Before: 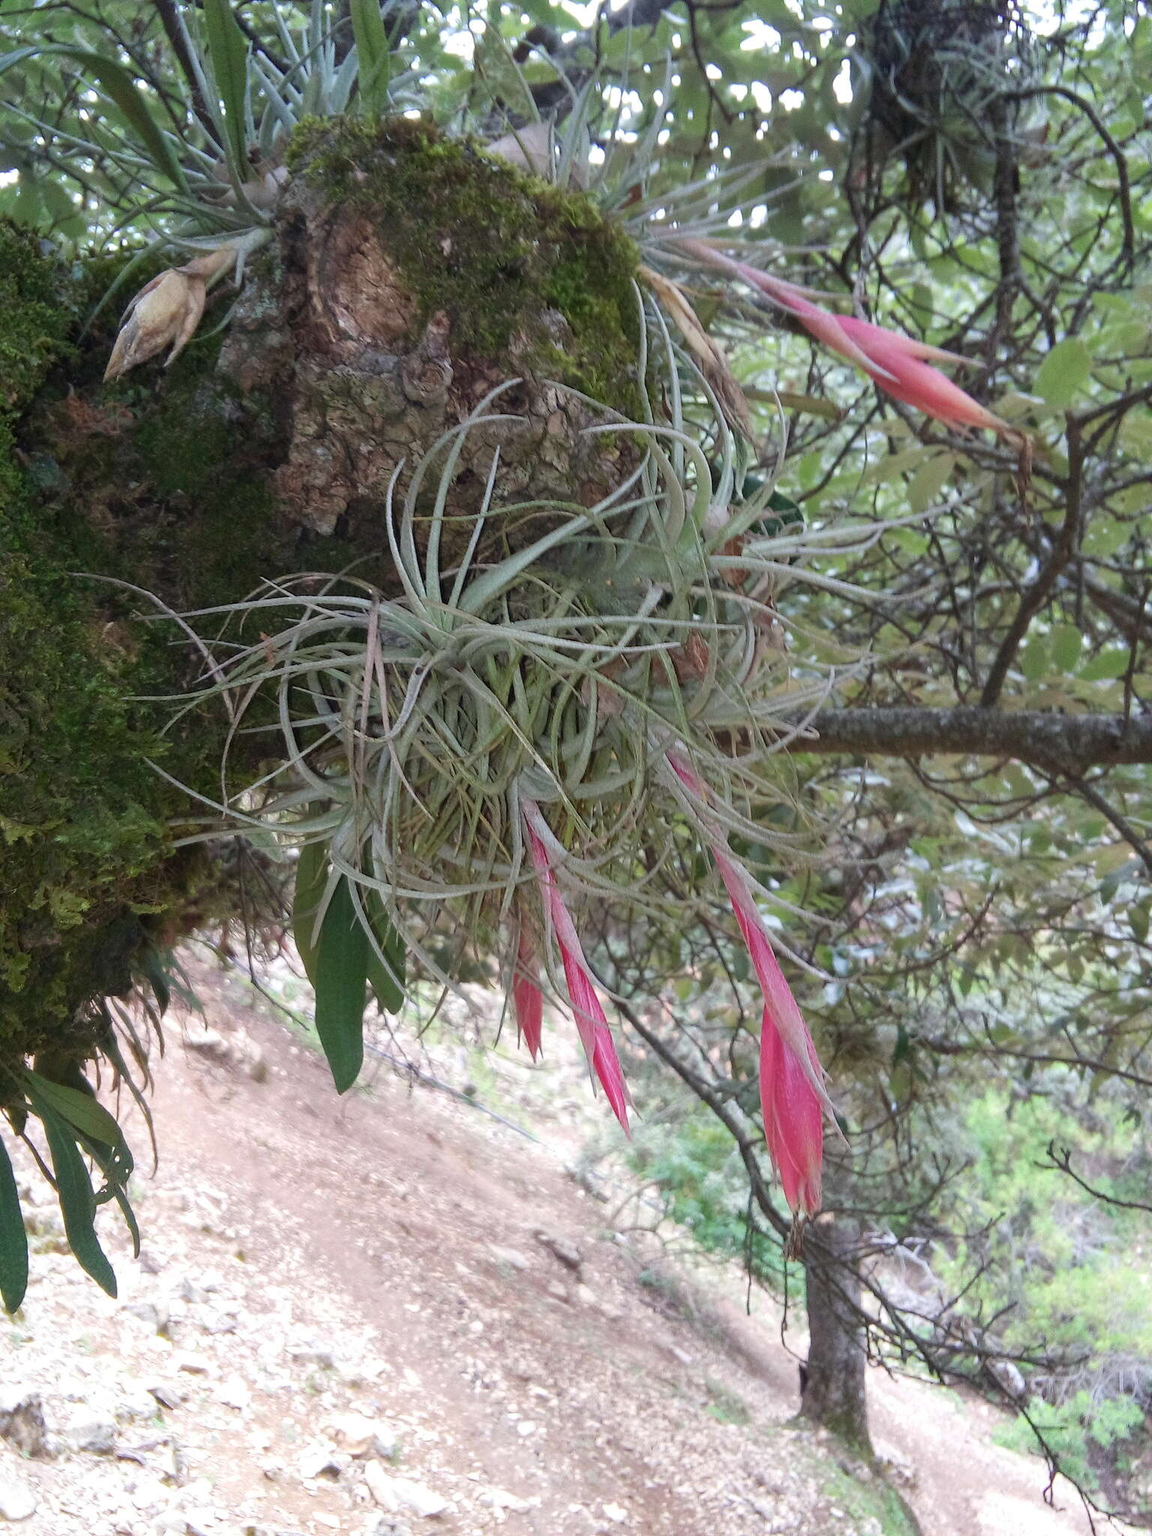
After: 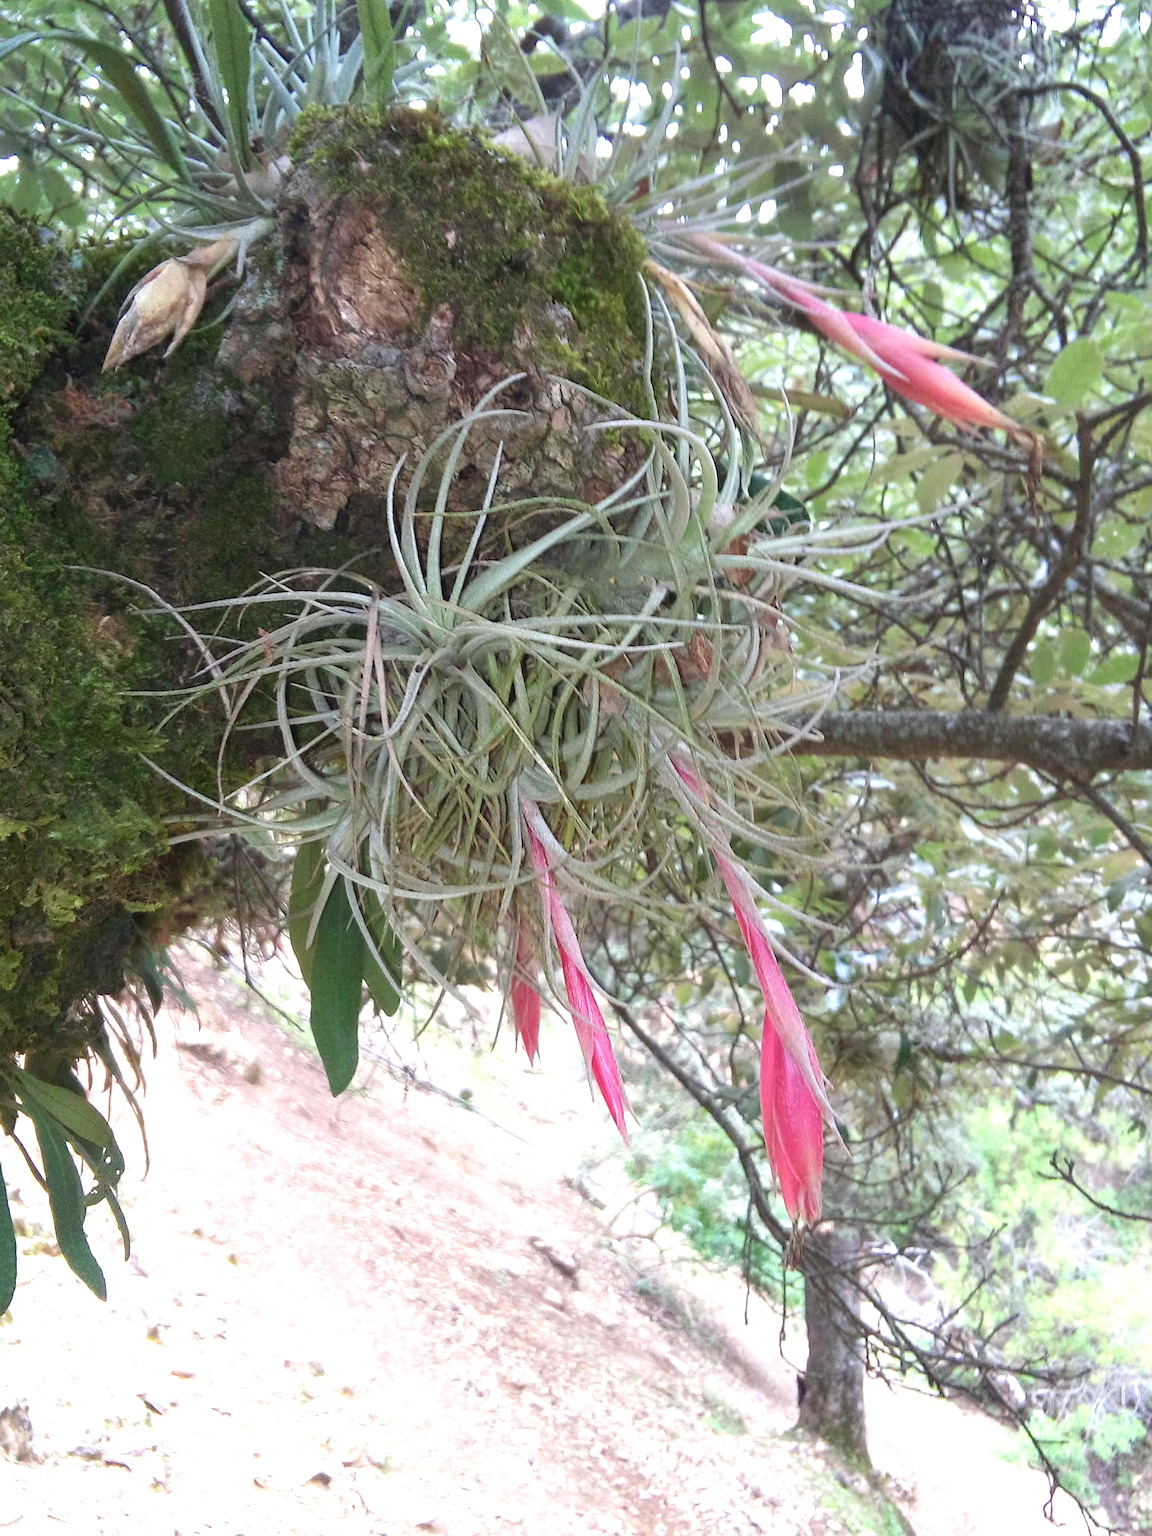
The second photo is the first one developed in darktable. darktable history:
crop and rotate: angle -0.565°
exposure: black level correction 0, exposure 0.696 EV, compensate highlight preservation false
tone curve: color space Lab, independent channels, preserve colors none
